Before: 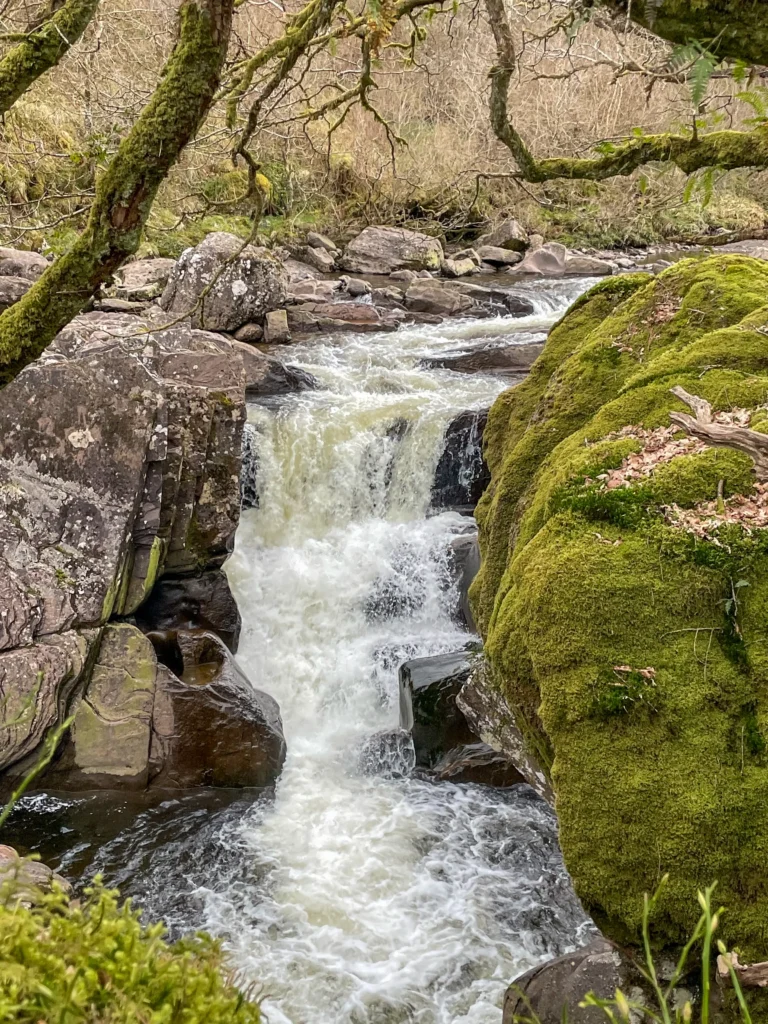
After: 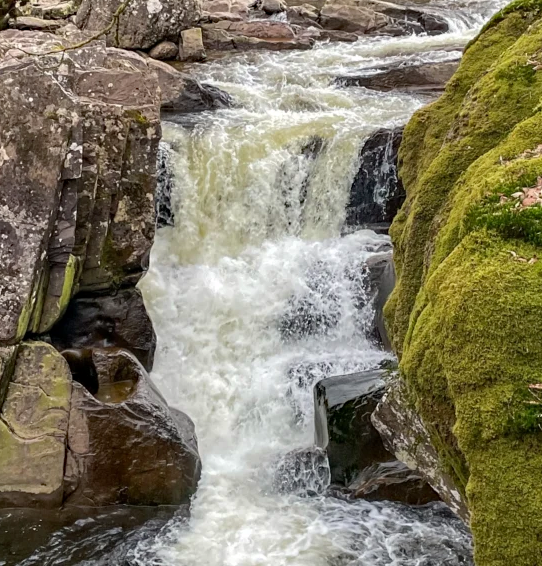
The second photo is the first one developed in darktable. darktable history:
haze removal: compatibility mode true, adaptive false
crop: left 11.123%, top 27.61%, right 18.3%, bottom 17.034%
